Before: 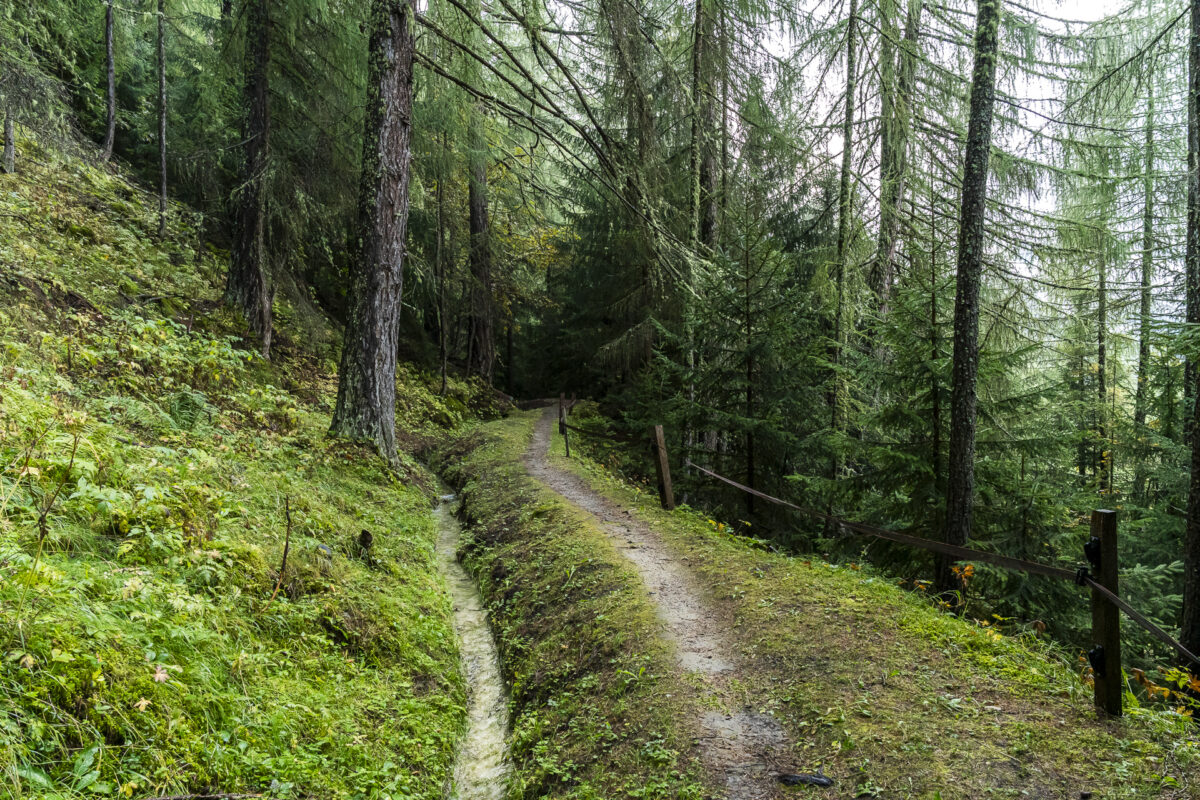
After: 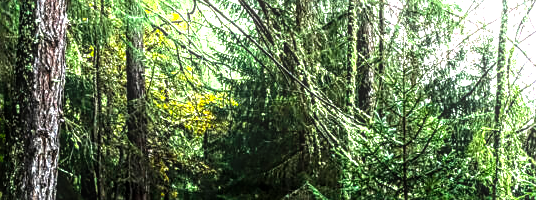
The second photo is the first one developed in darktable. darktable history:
crop: left 28.64%, top 16.832%, right 26.637%, bottom 58.055%
color balance: contrast 8.5%, output saturation 105%
tone equalizer: -8 EV -1.08 EV, -7 EV -1.01 EV, -6 EV -0.867 EV, -5 EV -0.578 EV, -3 EV 0.578 EV, -2 EV 0.867 EV, -1 EV 1.01 EV, +0 EV 1.08 EV, edges refinement/feathering 500, mask exposure compensation -1.57 EV, preserve details no
sharpen: radius 1.864, amount 0.398, threshold 1.271
white balance: red 1, blue 1
local contrast: highlights 0%, shadows 0%, detail 133%
exposure: black level correction 0, exposure 1.1 EV, compensate highlight preservation false
